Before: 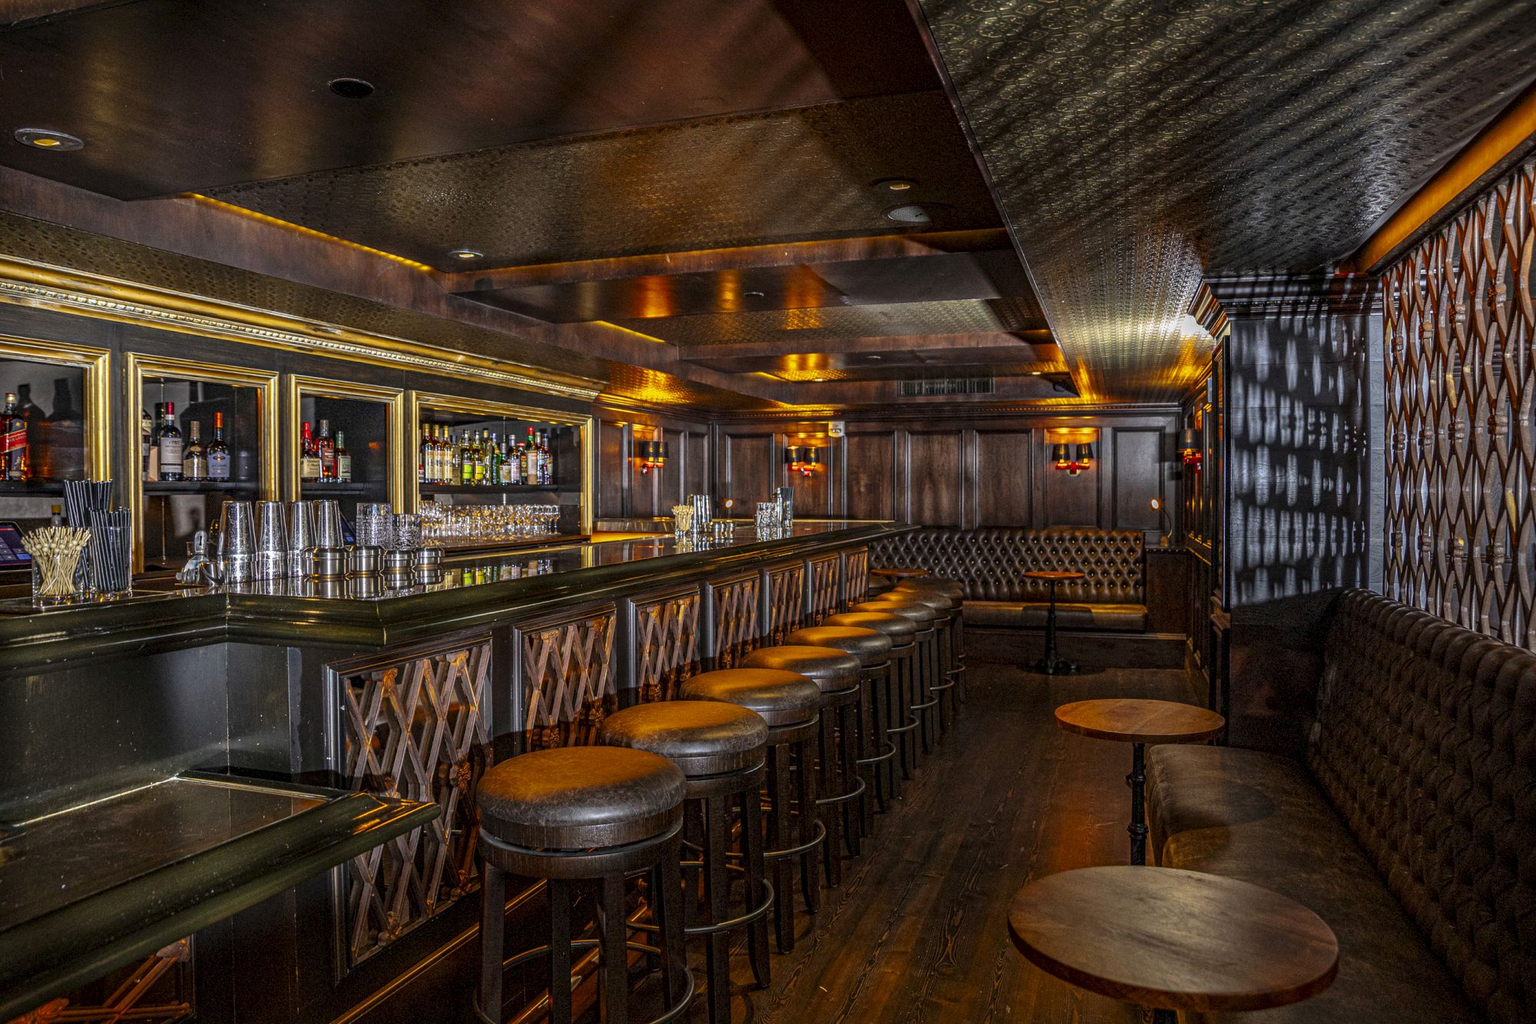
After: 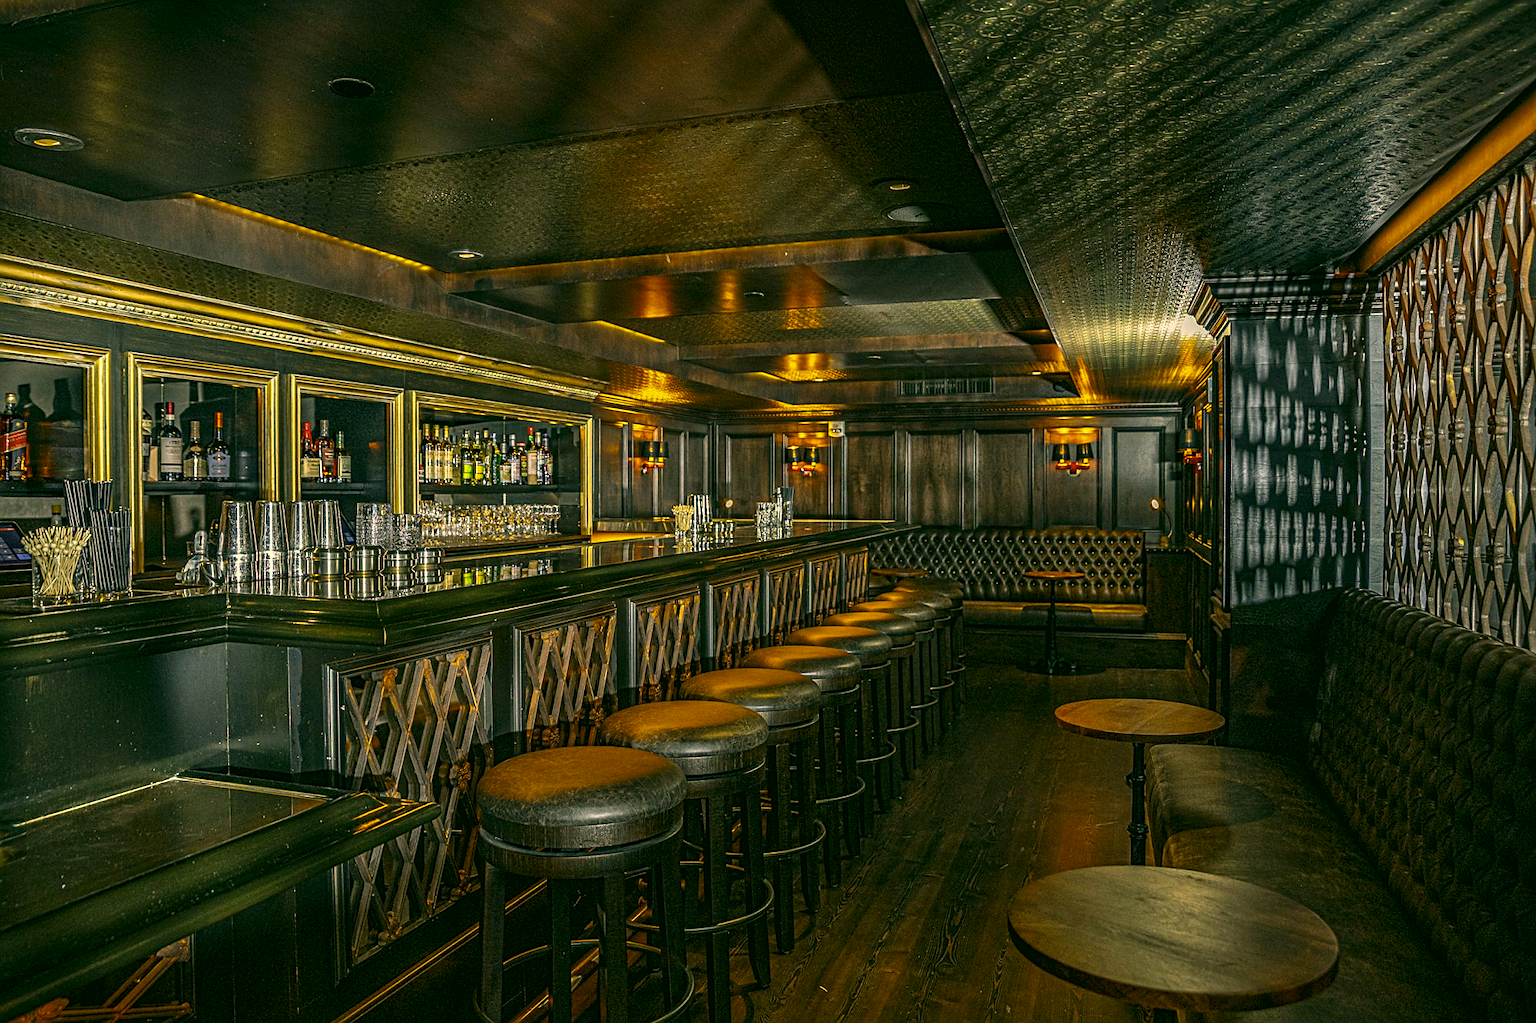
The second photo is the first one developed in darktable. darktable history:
color correction: highlights a* 5.3, highlights b* 24.26, shadows a* -15.58, shadows b* 4.02
sharpen: on, module defaults
